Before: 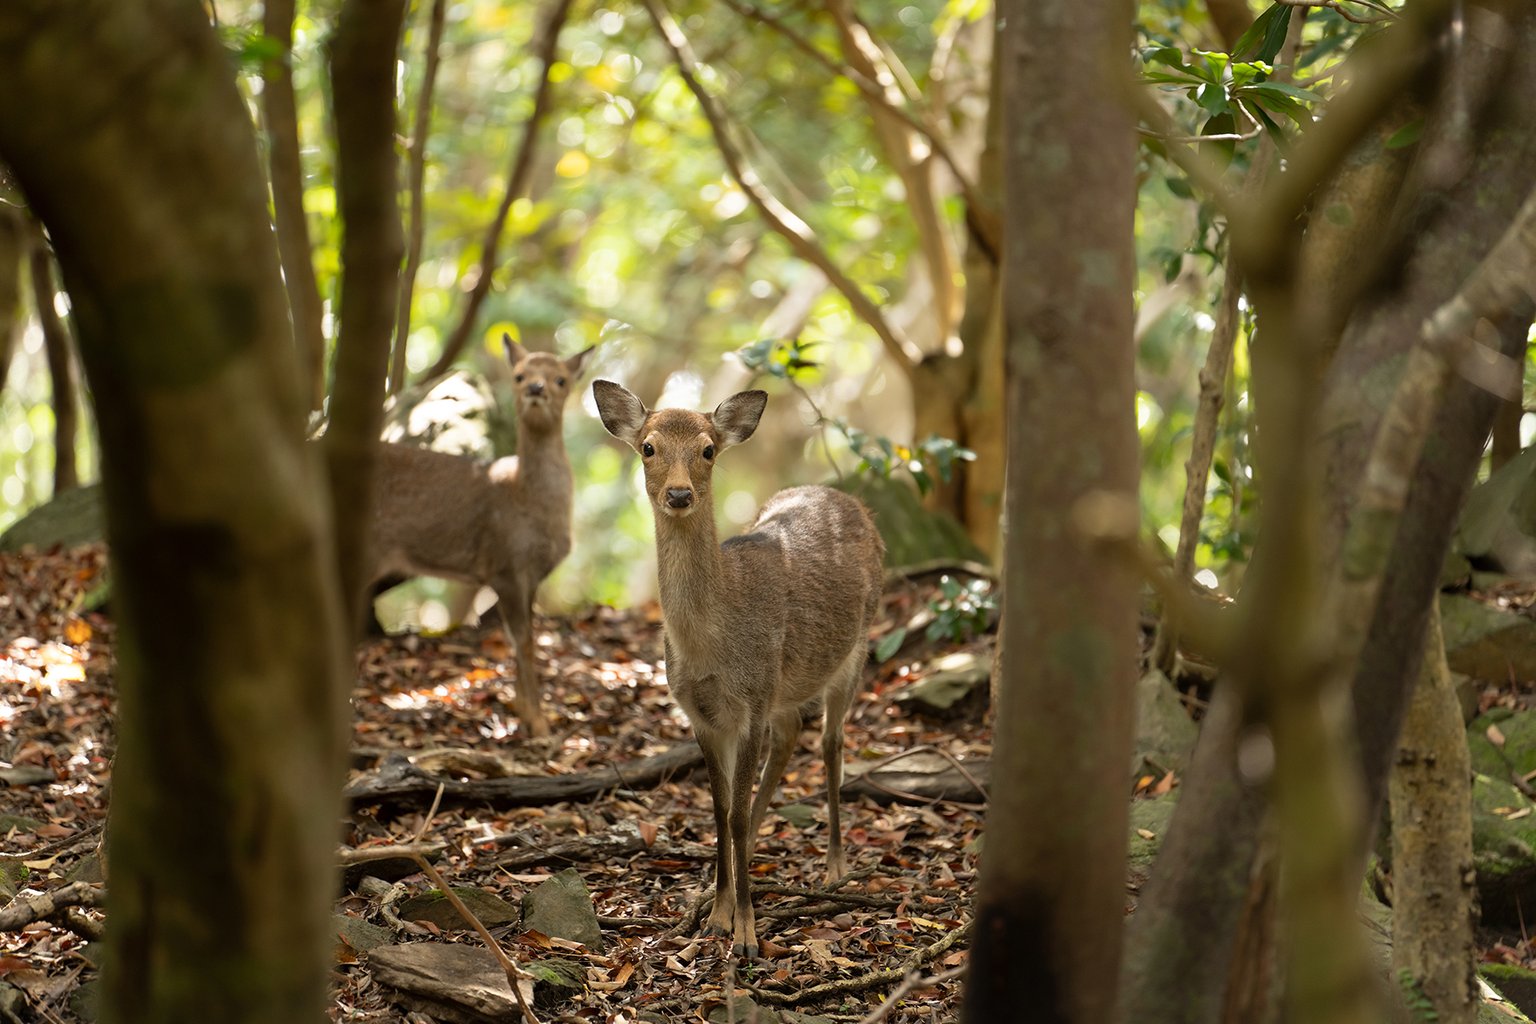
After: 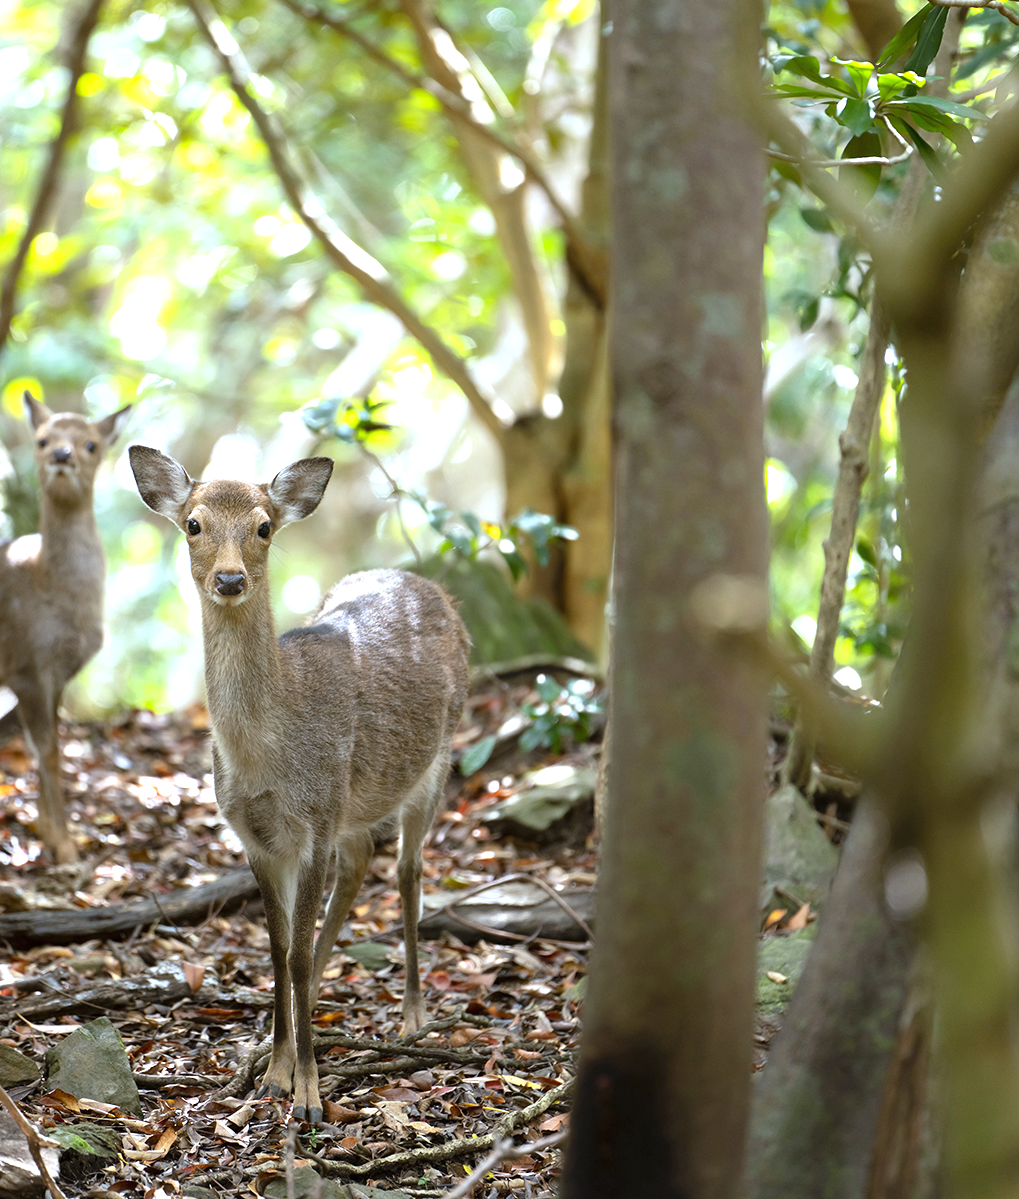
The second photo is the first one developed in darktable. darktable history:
exposure: black level correction 0, exposure 0.9 EV, compensate highlight preservation false
white balance: red 0.871, blue 1.249
crop: left 31.458%, top 0%, right 11.876%
